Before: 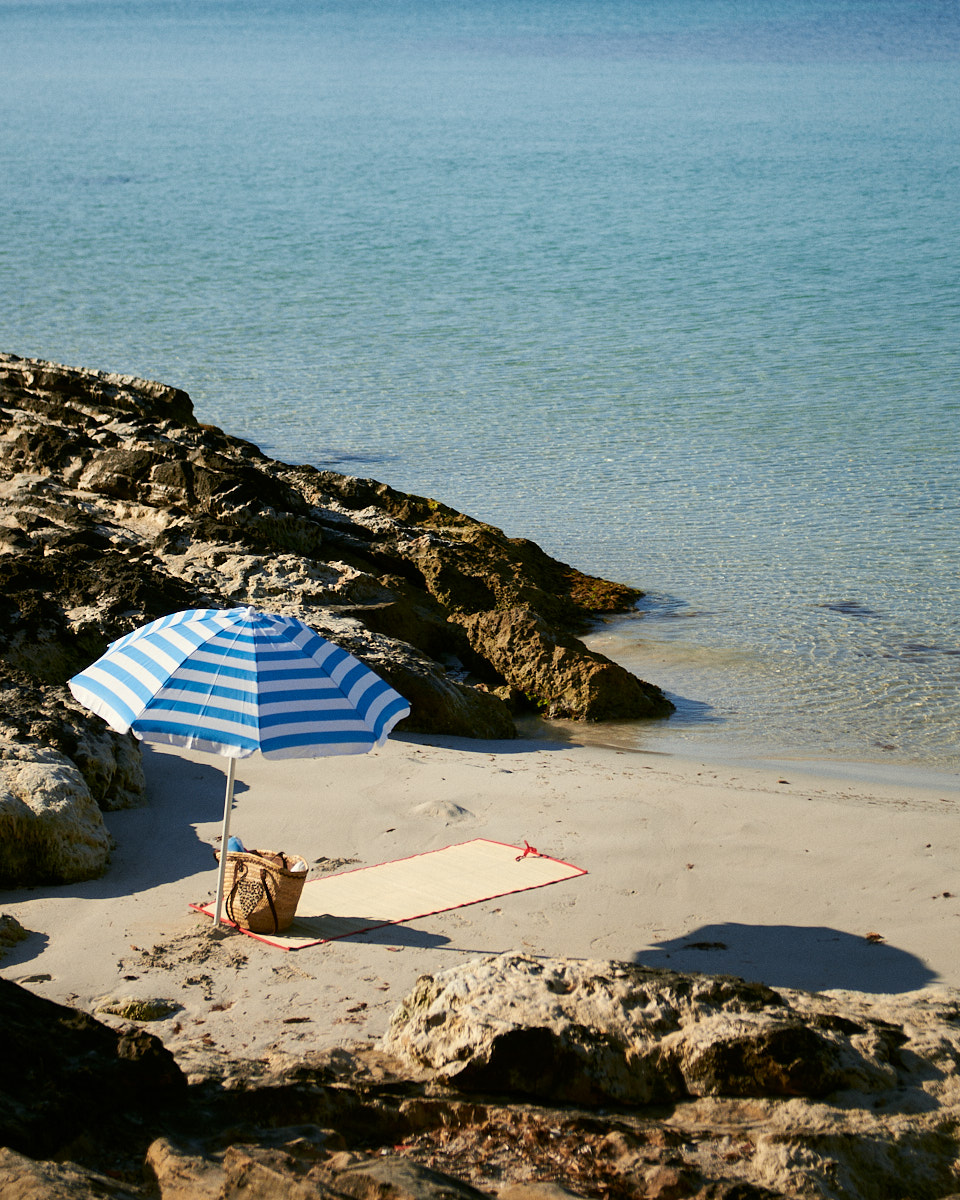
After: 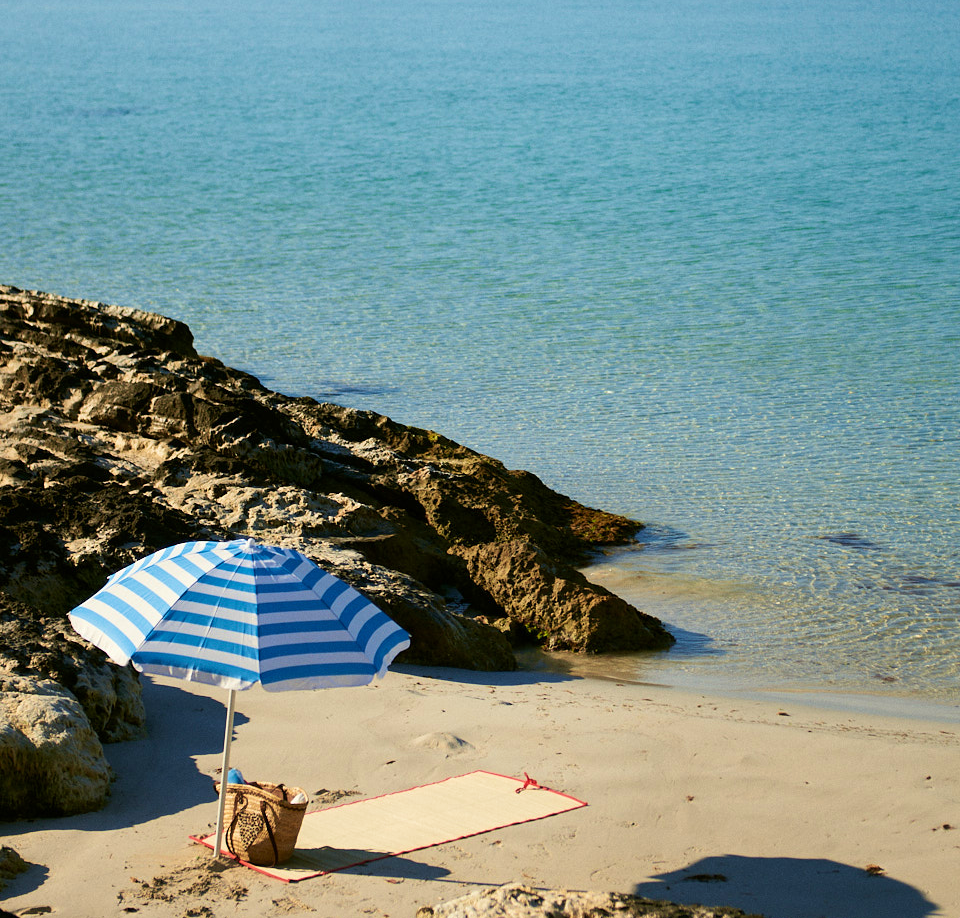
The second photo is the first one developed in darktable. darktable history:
crop: top 5.72%, bottom 17.729%
velvia: strength 39.99%
